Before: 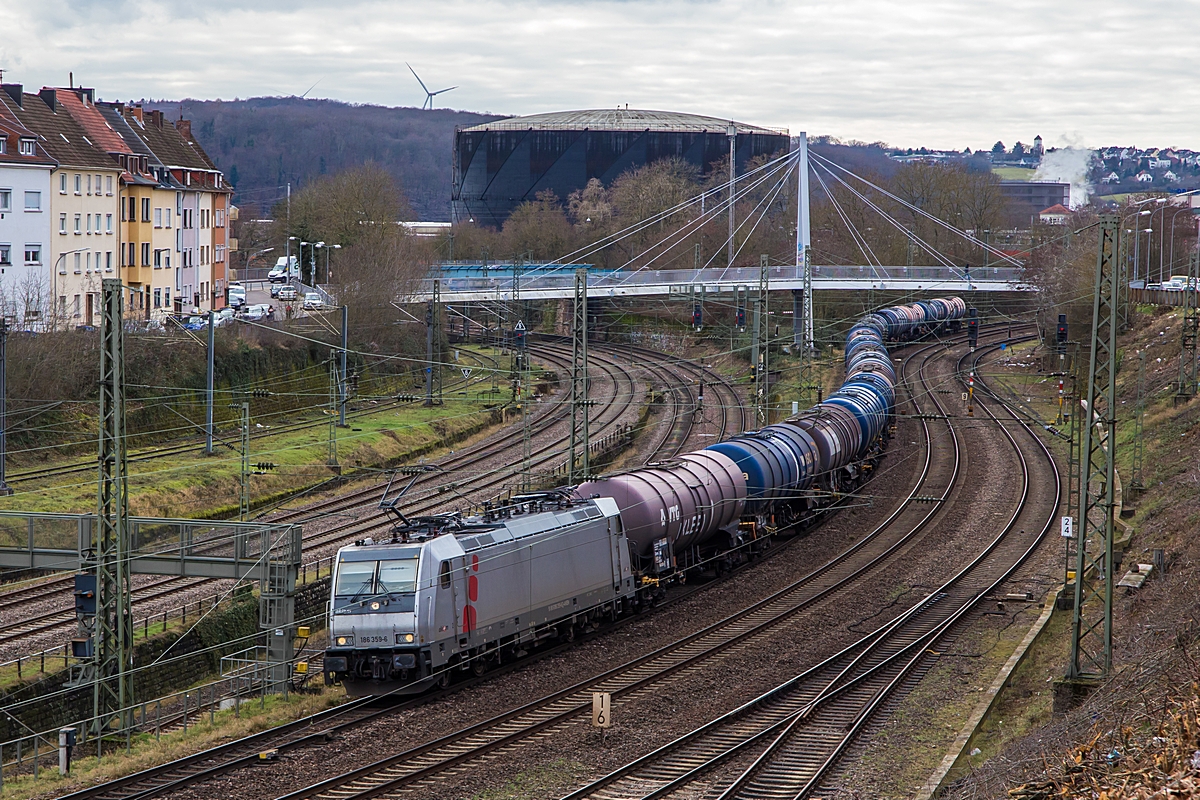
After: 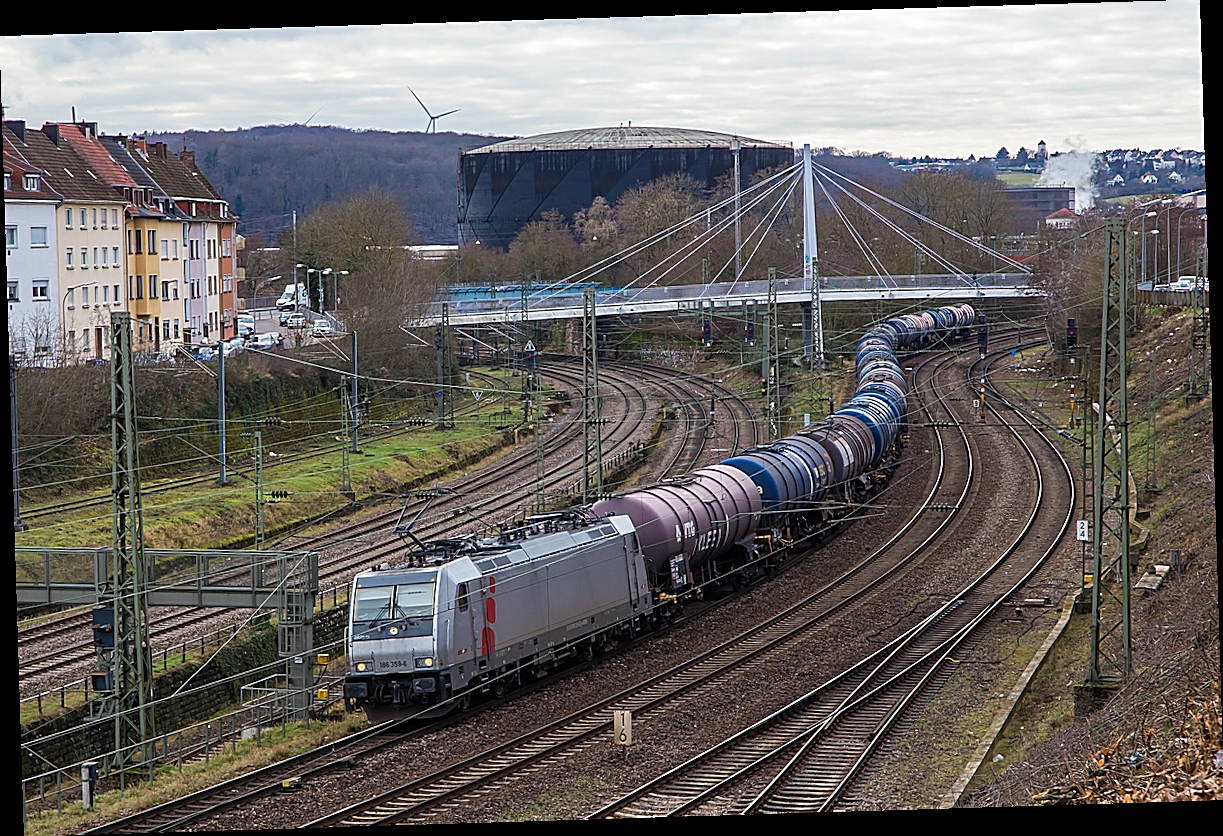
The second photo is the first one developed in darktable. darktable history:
sharpen: on, module defaults
rotate and perspective: rotation -1.75°, automatic cropping off
